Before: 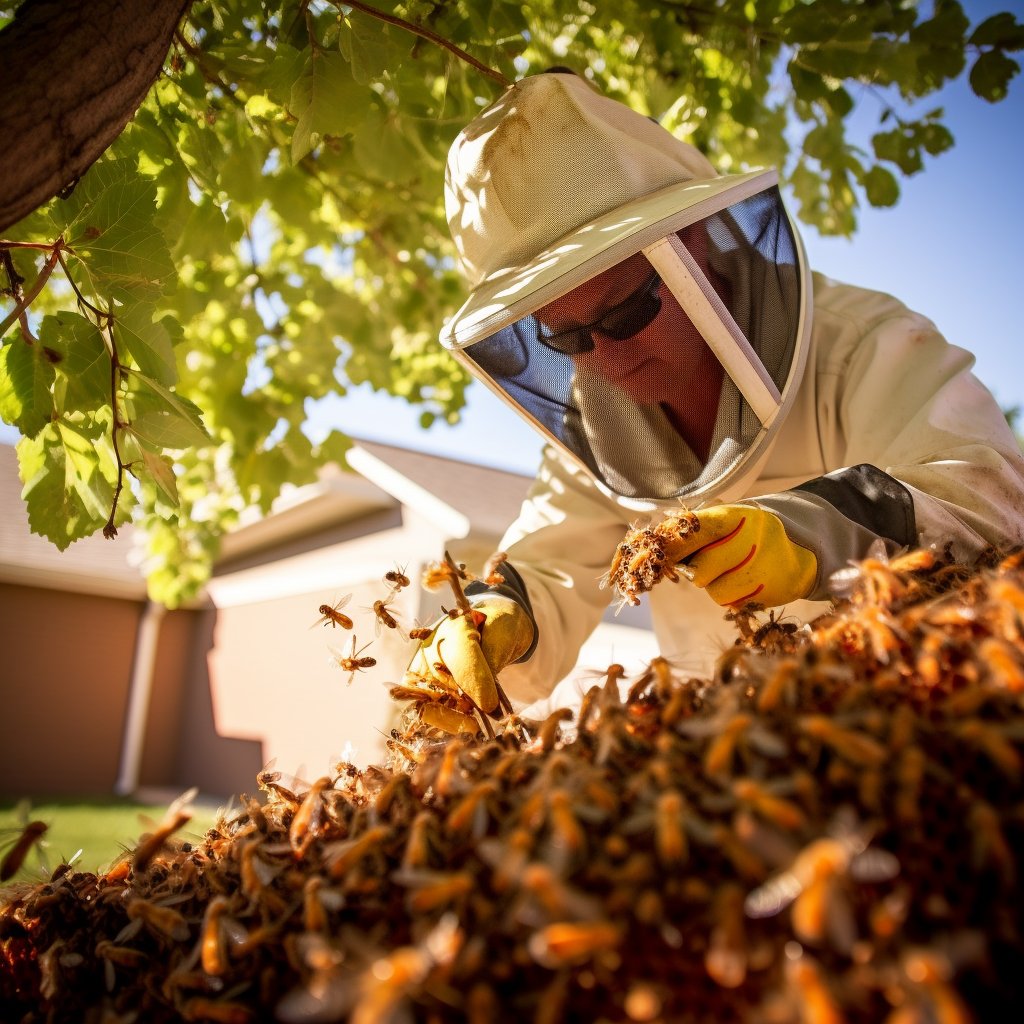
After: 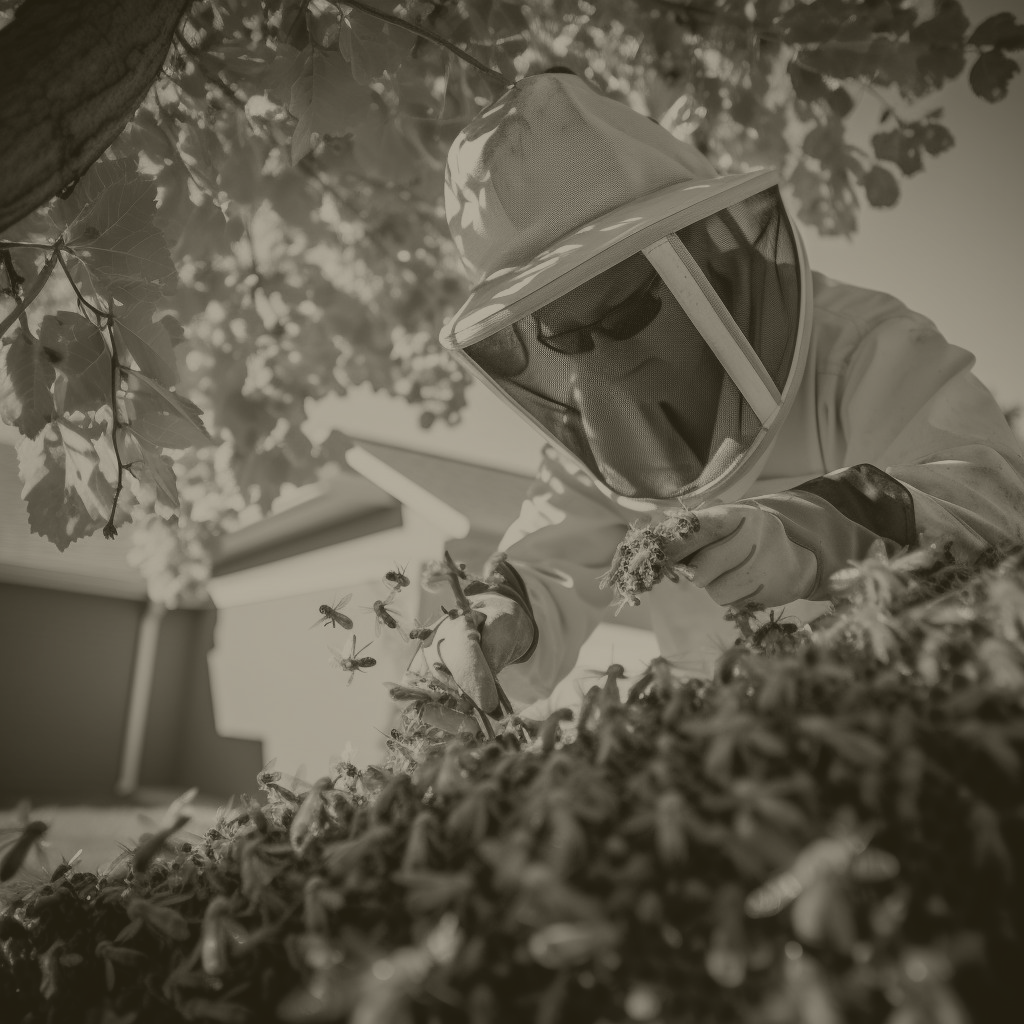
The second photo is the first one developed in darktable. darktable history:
colorize: hue 41.44°, saturation 22%, source mix 60%, lightness 10.61%
